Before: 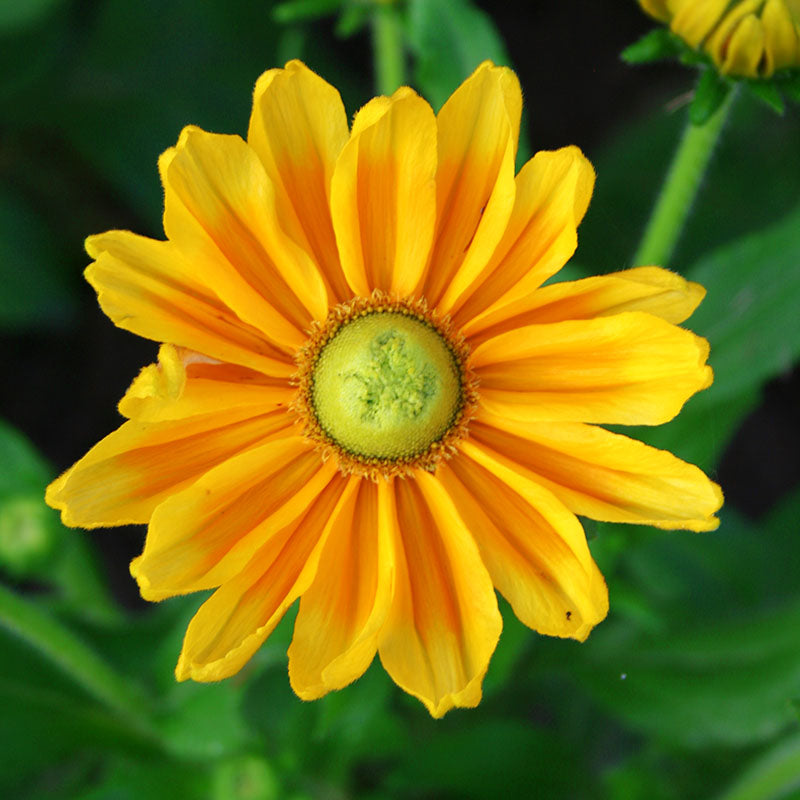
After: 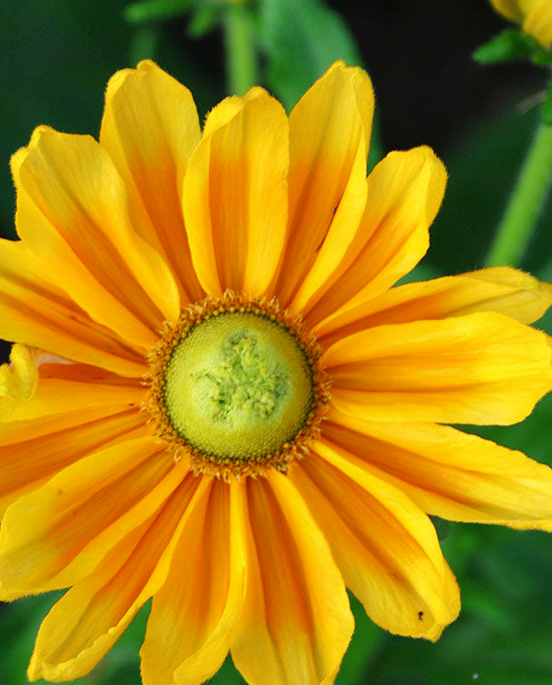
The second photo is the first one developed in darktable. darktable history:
crop: left 18.545%, right 12.373%, bottom 14.322%
shadows and highlights: radius 131.45, soften with gaussian
